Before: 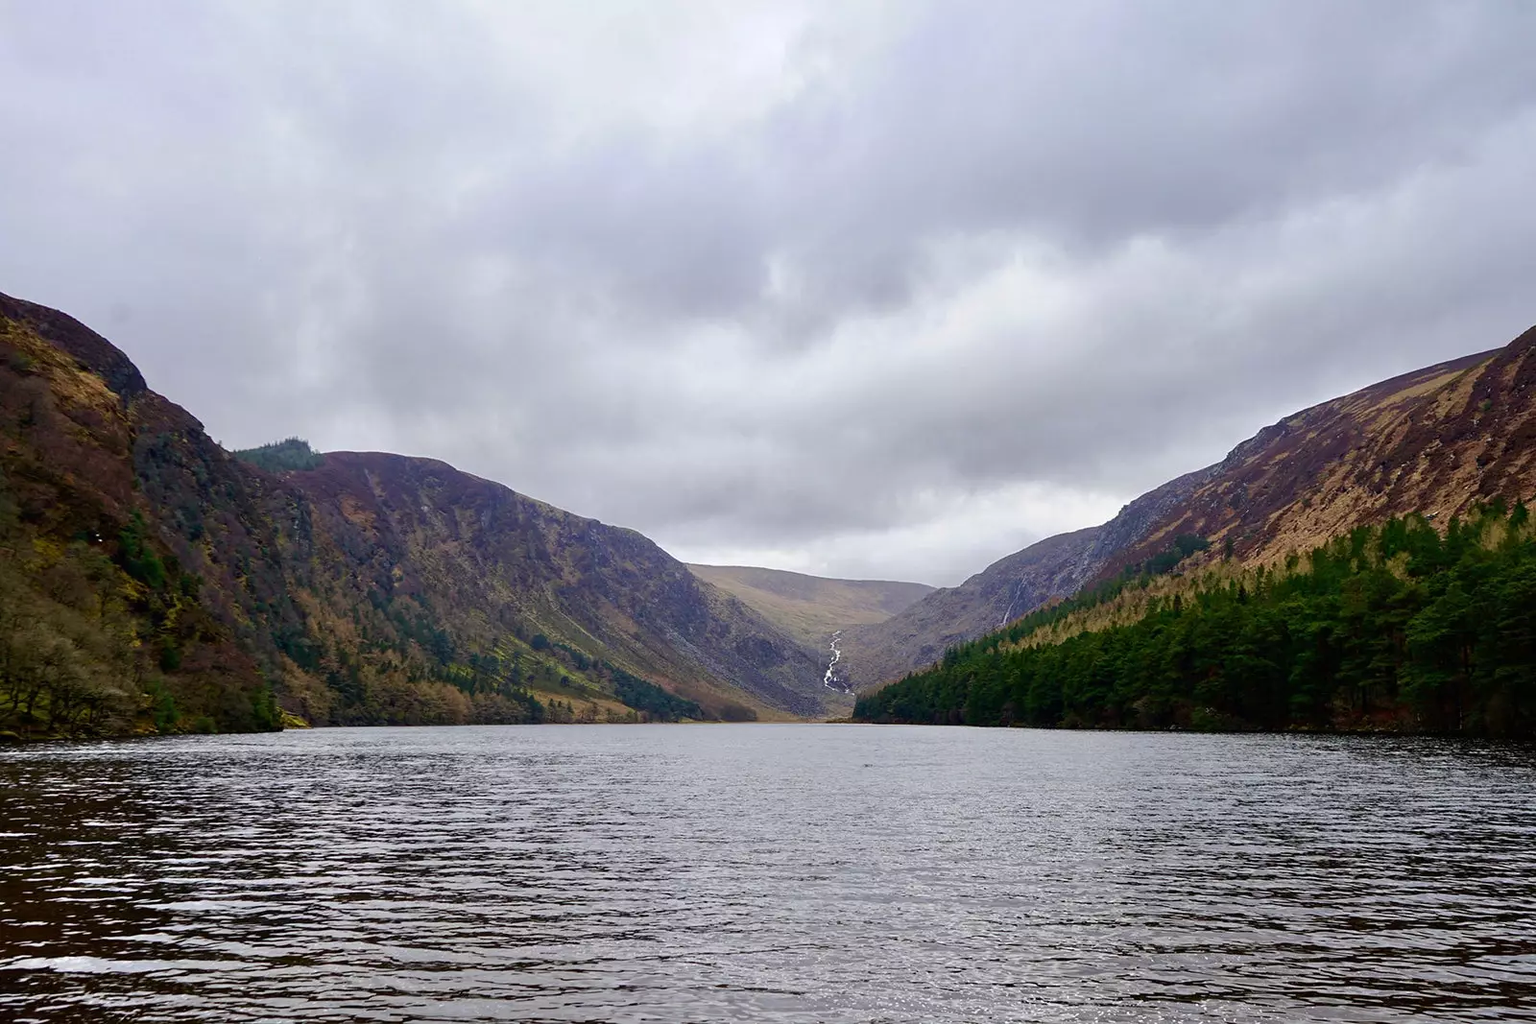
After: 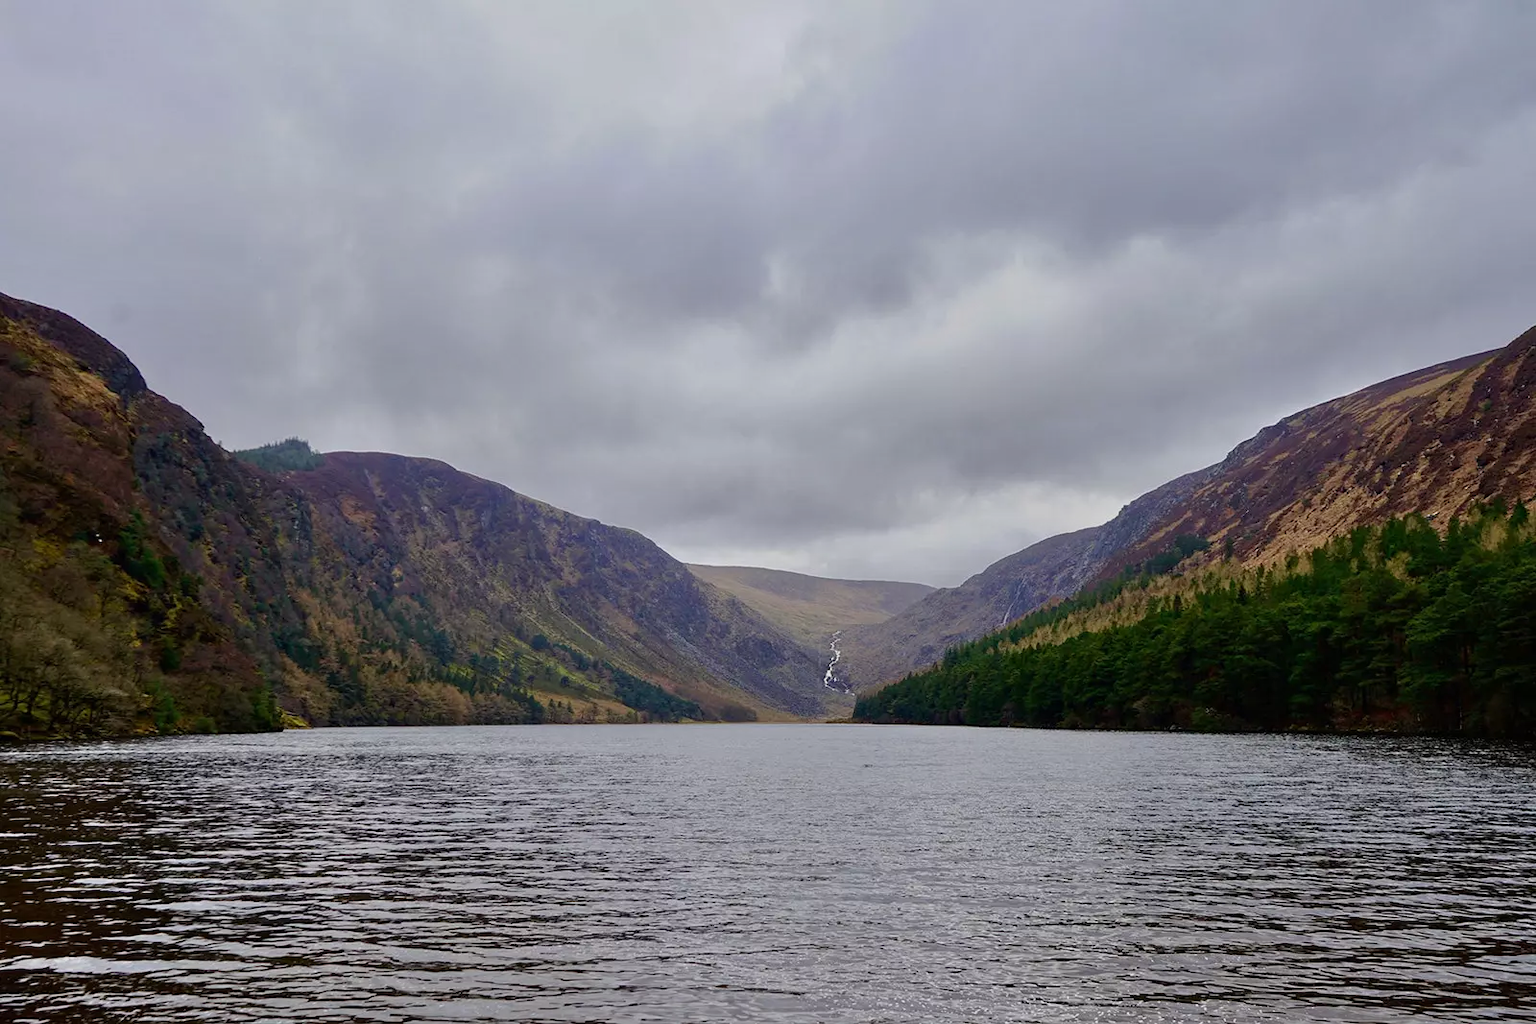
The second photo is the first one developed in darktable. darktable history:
tone equalizer: -8 EV -0.002 EV, -7 EV 0.004 EV, -6 EV -0.043 EV, -5 EV 0.01 EV, -4 EV -0.015 EV, -3 EV 0.007 EV, -2 EV -0.08 EV, -1 EV -0.277 EV, +0 EV -0.594 EV
